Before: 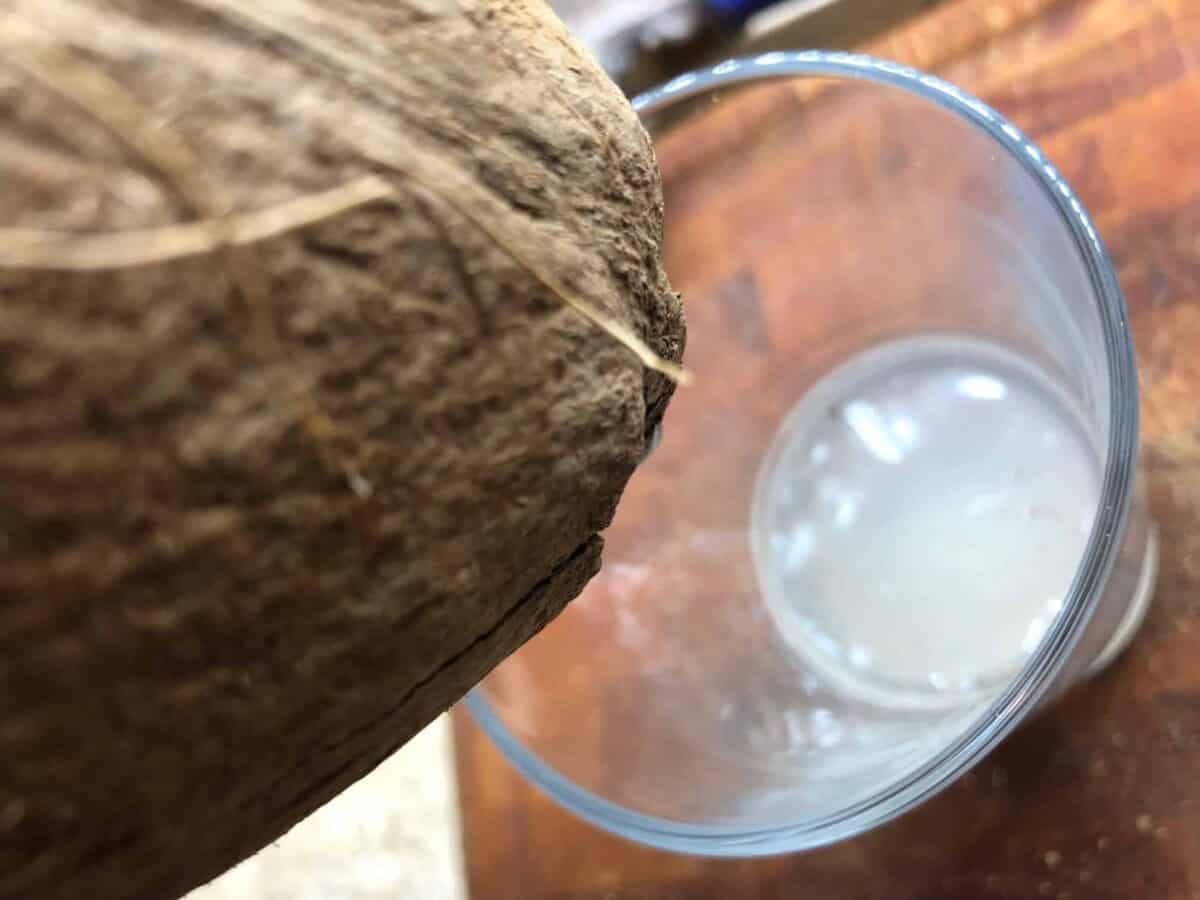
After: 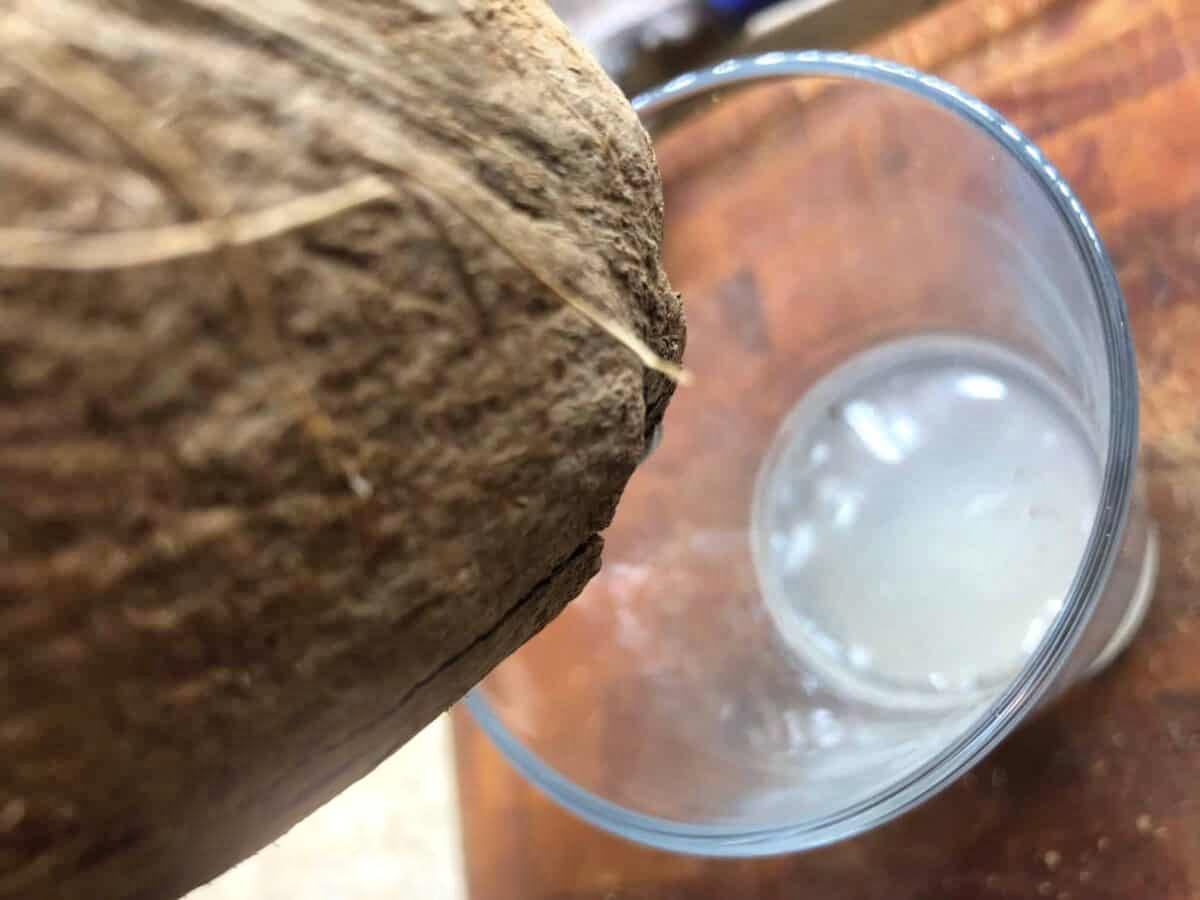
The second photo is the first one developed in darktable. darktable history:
shadows and highlights: low approximation 0.01, soften with gaussian
bloom: size 15%, threshold 97%, strength 7%
